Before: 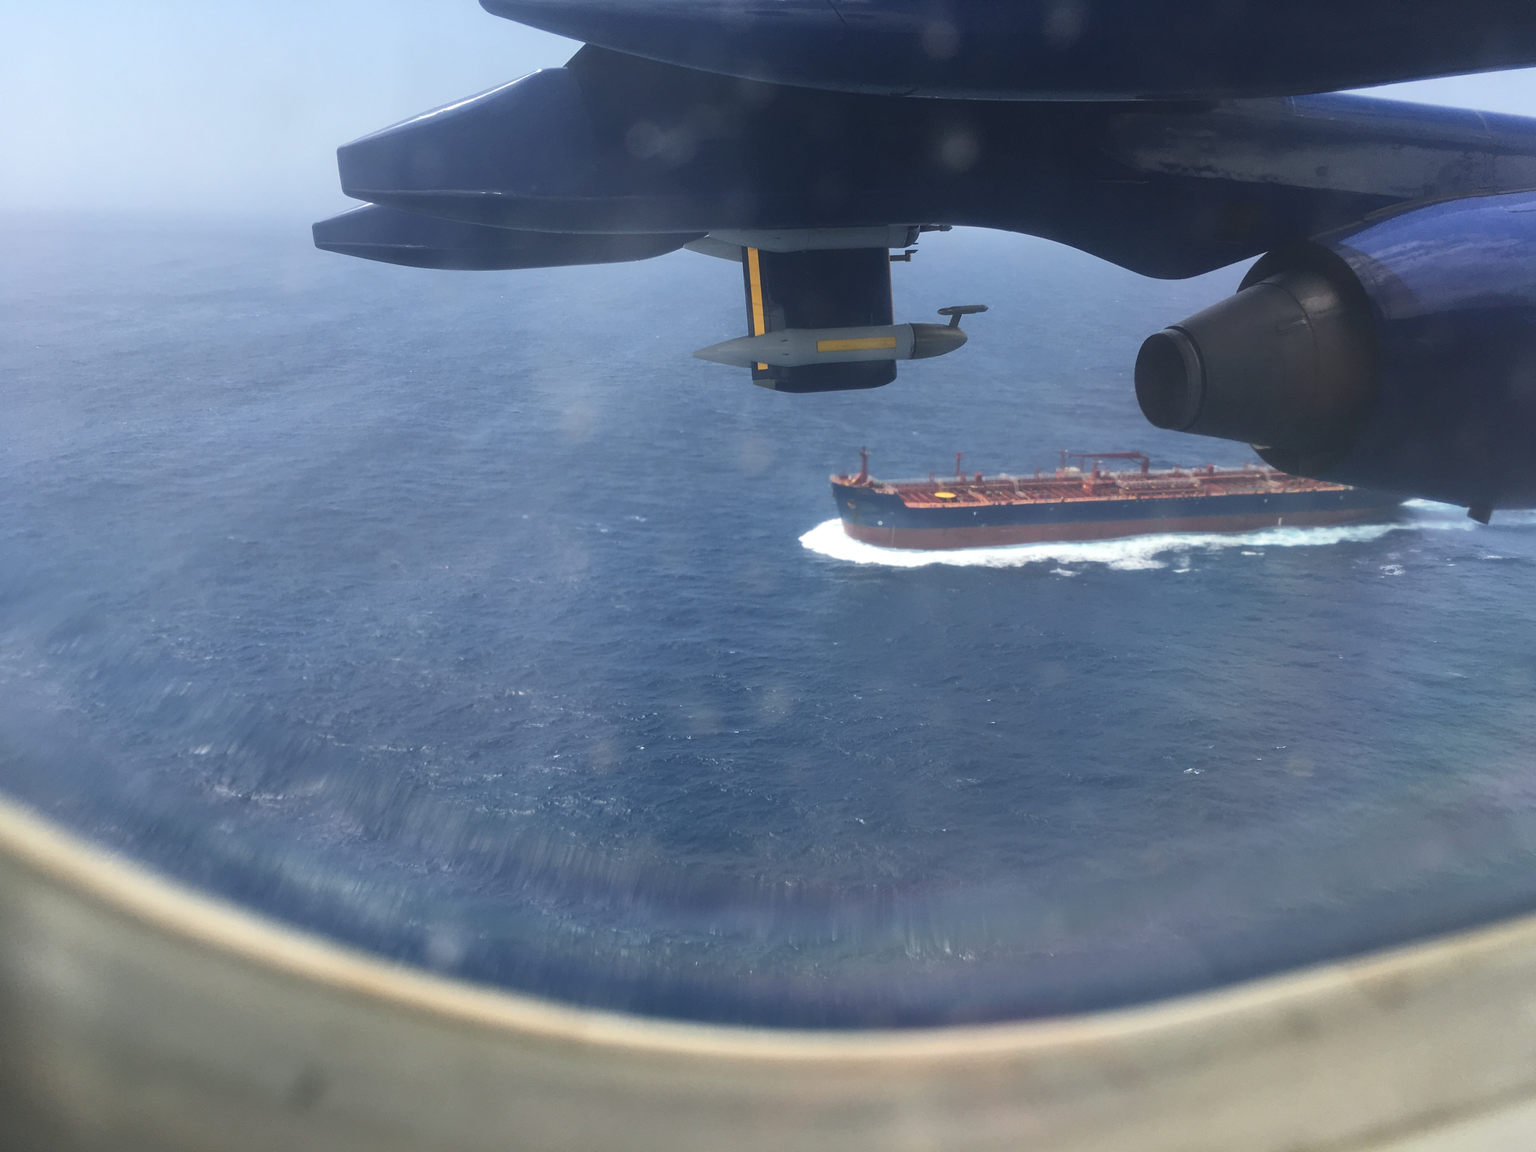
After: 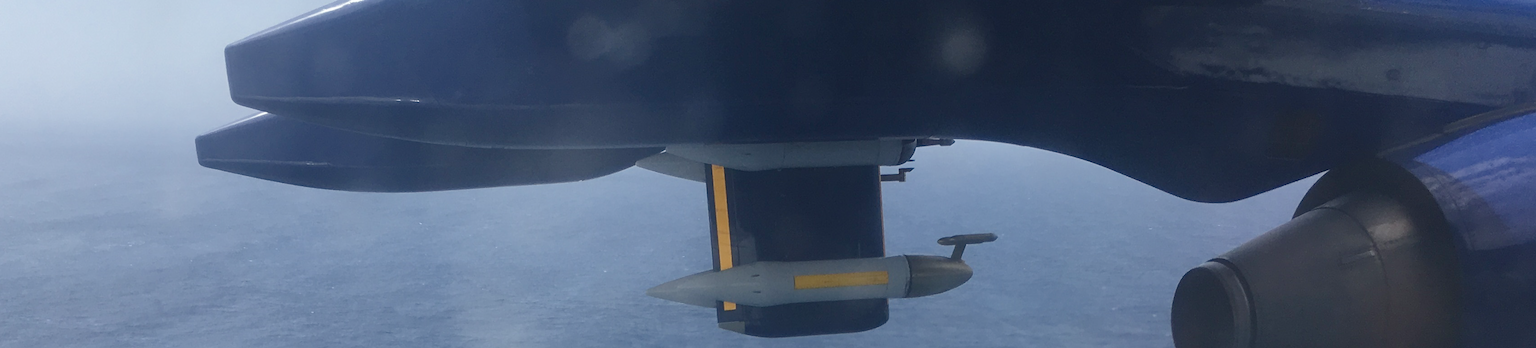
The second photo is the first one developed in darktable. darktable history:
color zones: curves: ch0 [(0, 0.425) (0.143, 0.422) (0.286, 0.42) (0.429, 0.419) (0.571, 0.419) (0.714, 0.42) (0.857, 0.422) (1, 0.425)]
crop and rotate: left 9.647%, top 9.429%, right 6.057%, bottom 65.024%
color balance rgb: linear chroma grading › shadows -2.301%, linear chroma grading › highlights -14.976%, linear chroma grading › global chroma -9.488%, linear chroma grading › mid-tones -9.551%, perceptual saturation grading › global saturation 20%, perceptual saturation grading › highlights -24.779%, perceptual saturation grading › shadows 25.172%, global vibrance 20%
